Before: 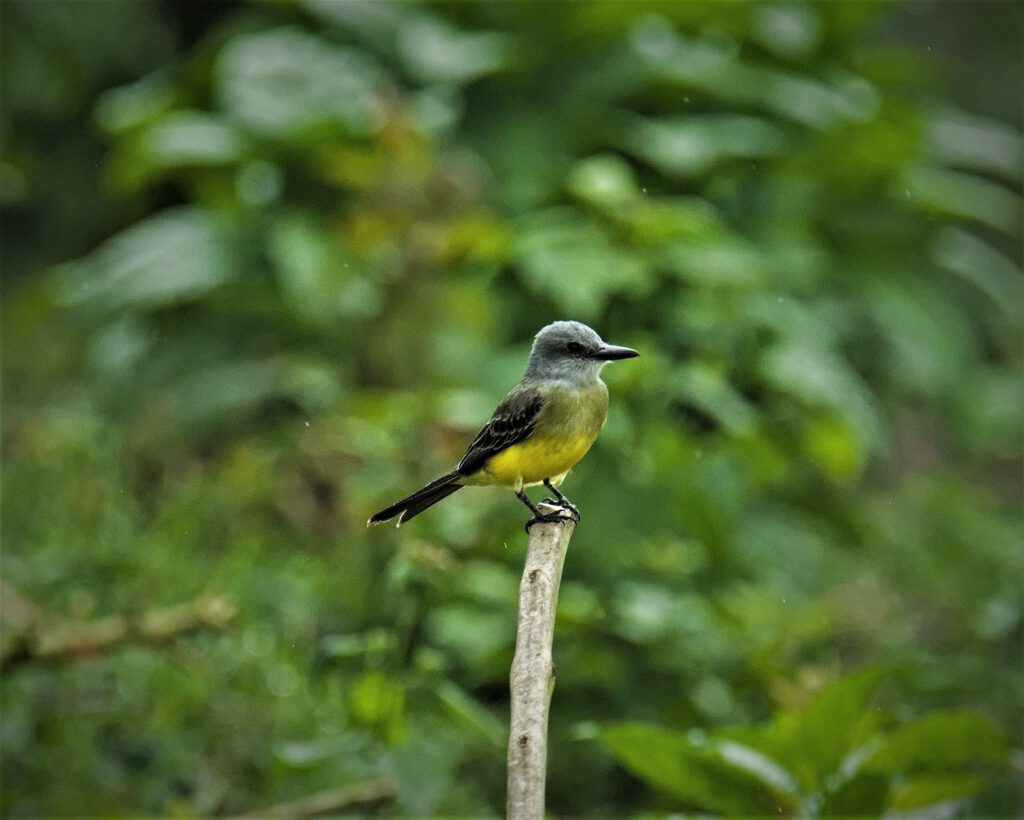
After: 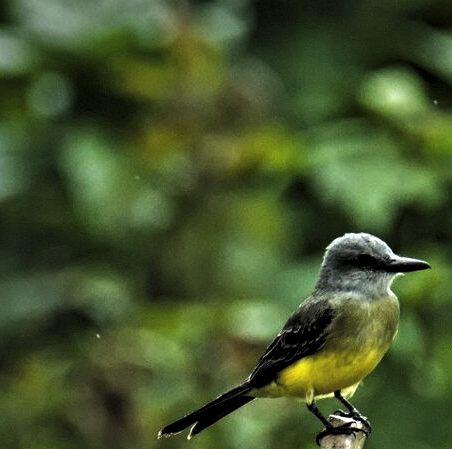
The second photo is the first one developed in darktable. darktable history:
crop: left 20.456%, top 10.774%, right 35.309%, bottom 34.444%
levels: black 0.024%, levels [0.101, 0.578, 0.953]
exposure: exposure 0.296 EV, compensate highlight preservation false
